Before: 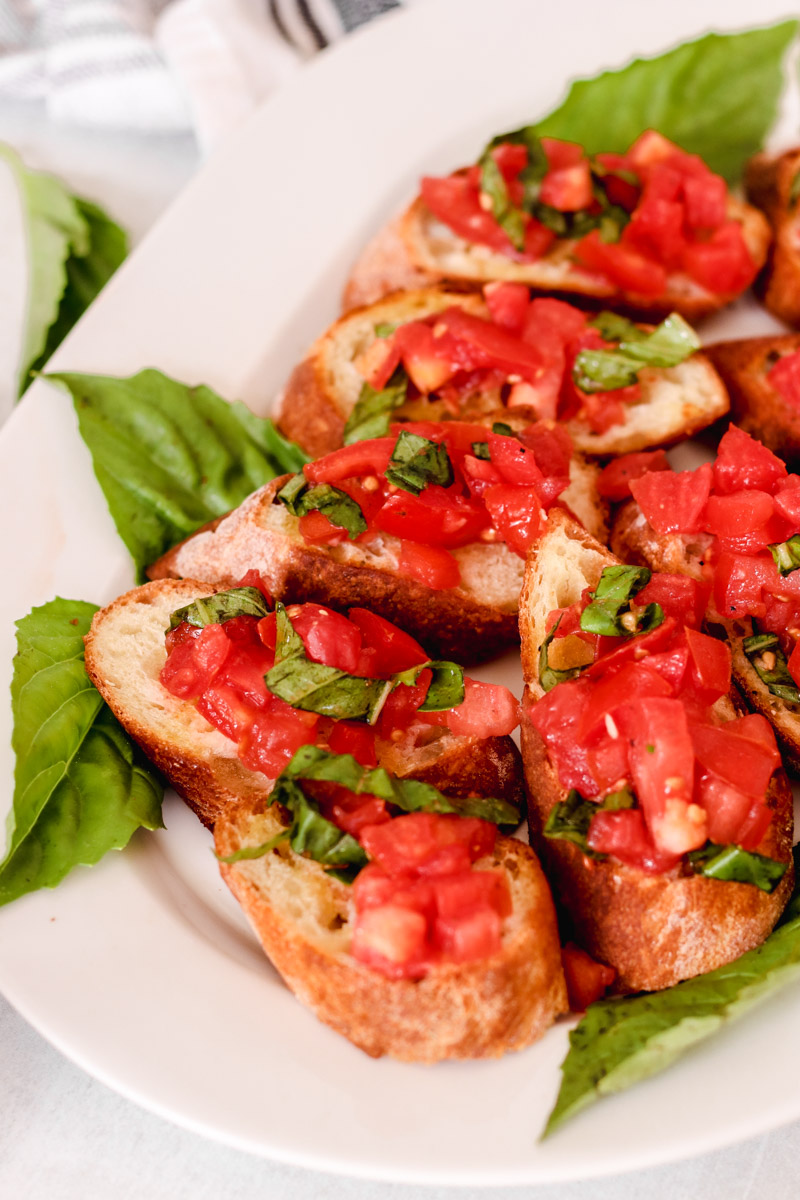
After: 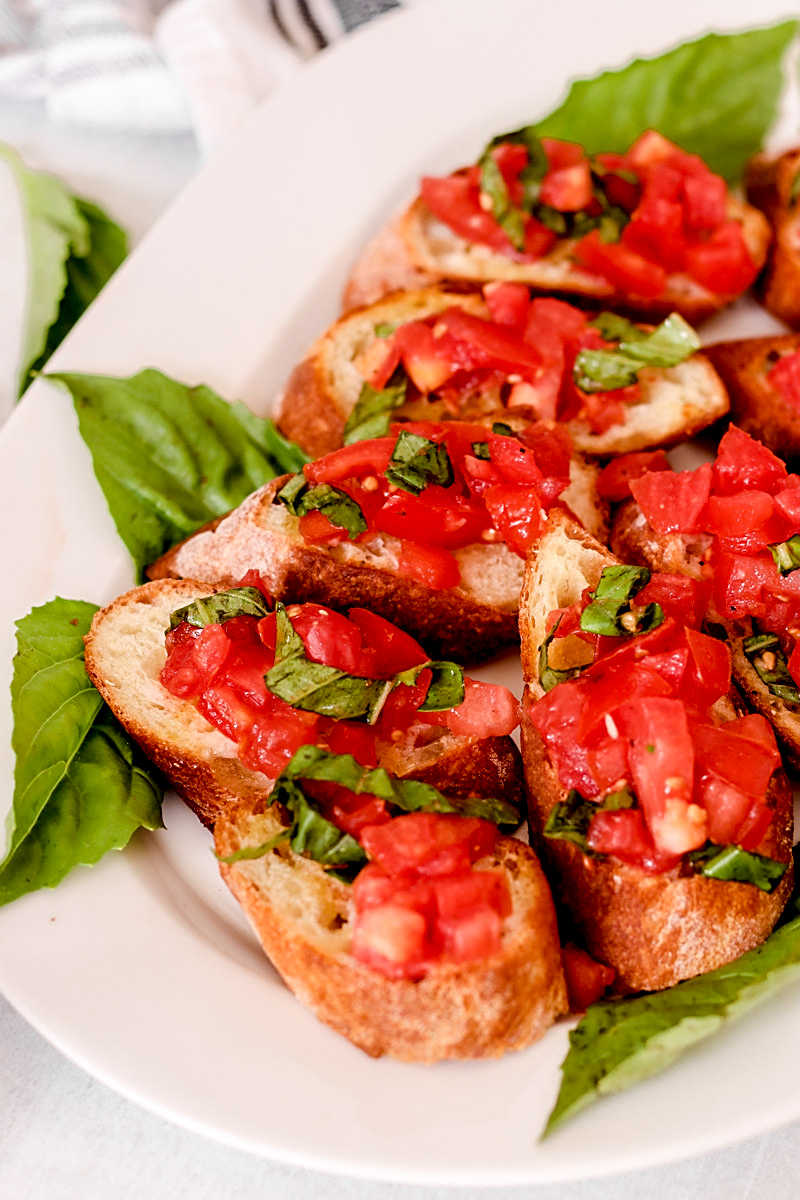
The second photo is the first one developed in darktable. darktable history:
sharpen: on, module defaults
exposure: black level correction 0.009, exposure 0.017 EV, compensate exposure bias true, compensate highlight preservation false
